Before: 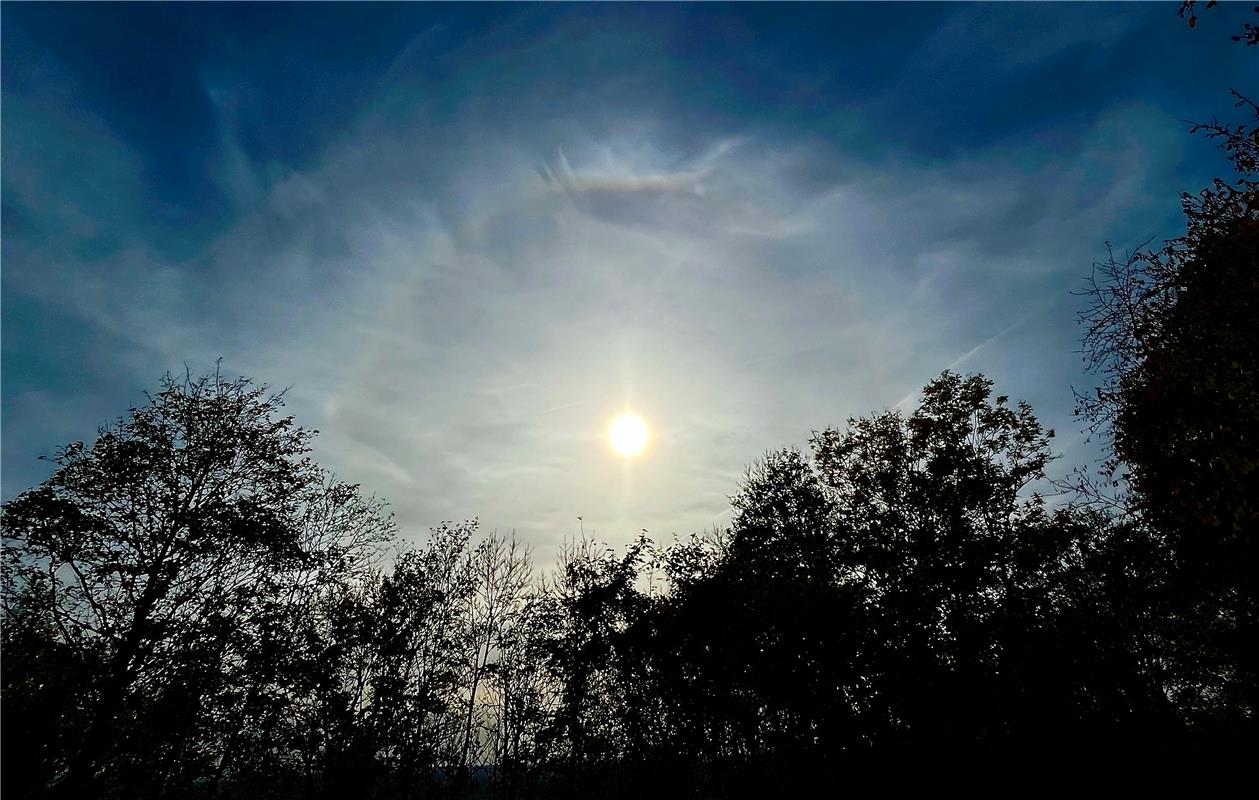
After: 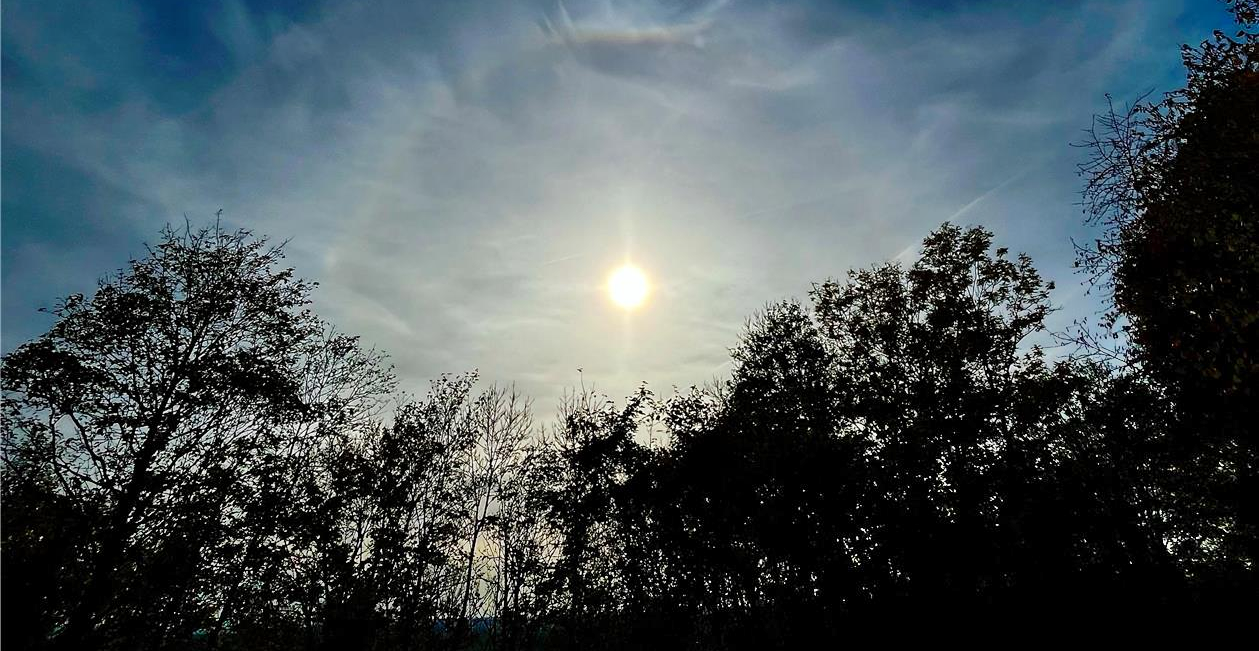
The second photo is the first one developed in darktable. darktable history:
crop and rotate: top 18.507%
shadows and highlights: soften with gaussian
